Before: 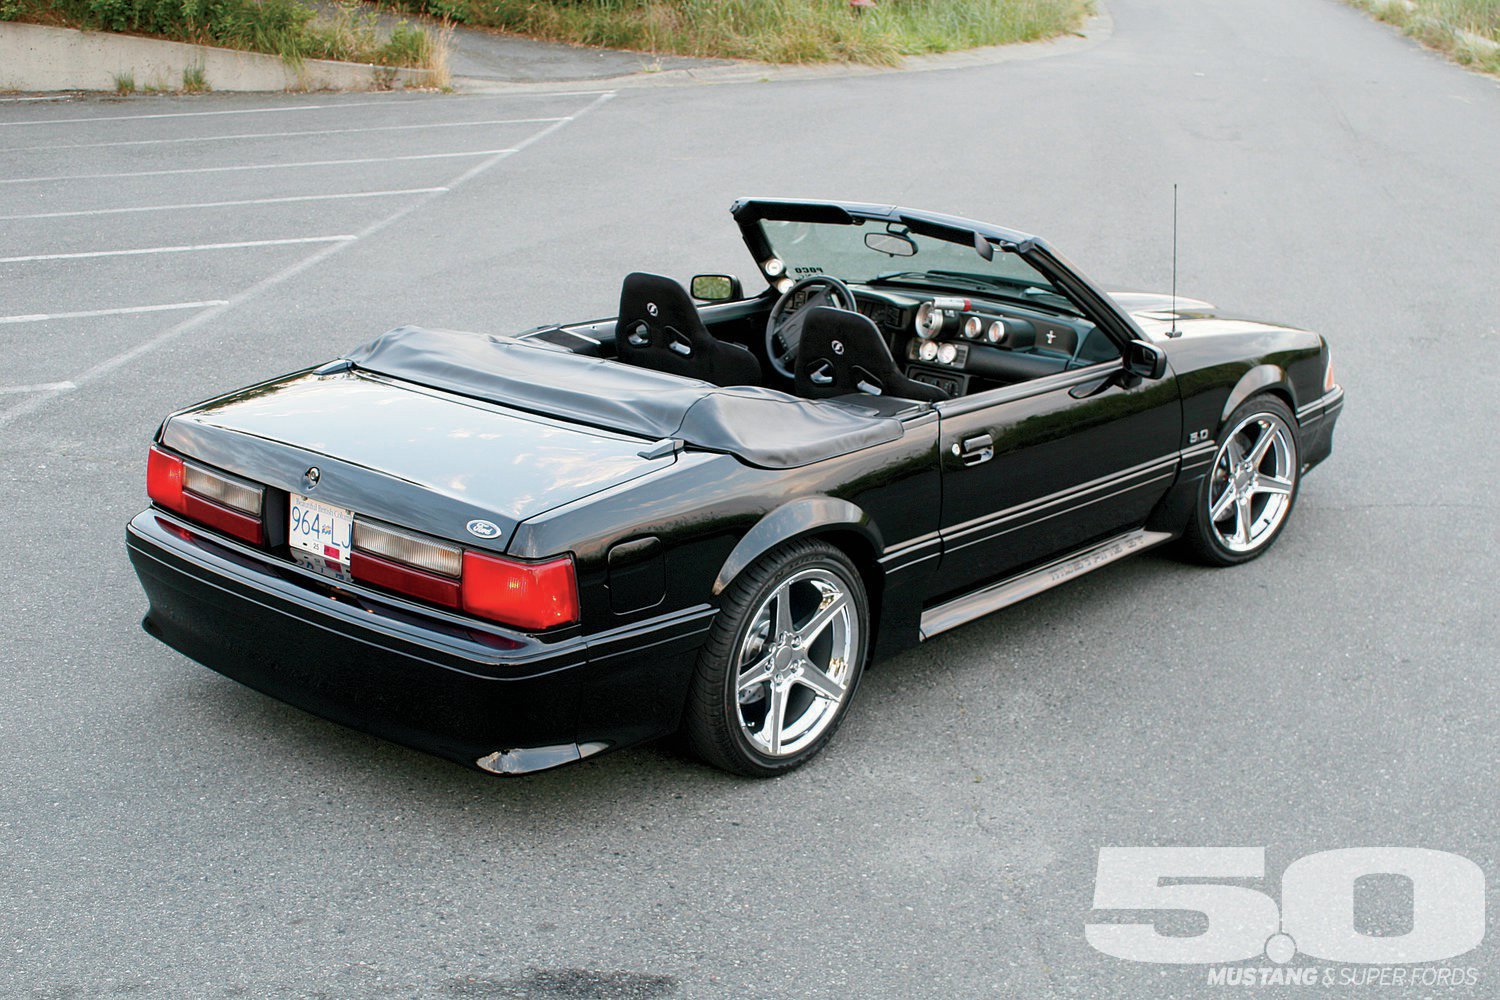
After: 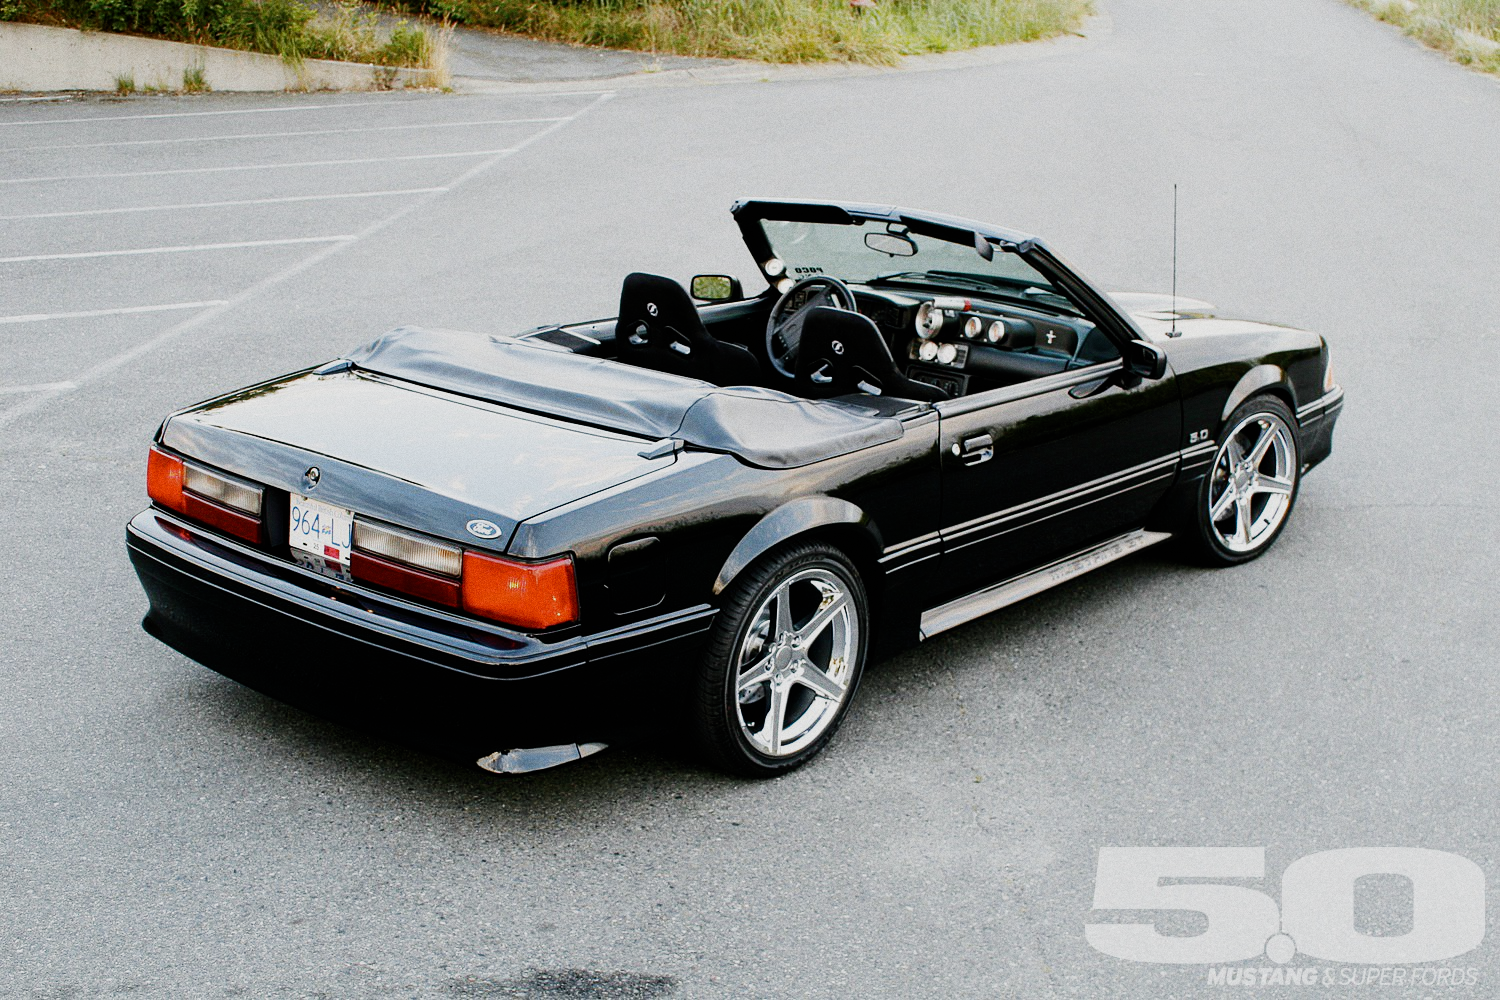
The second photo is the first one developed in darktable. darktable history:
sigmoid: contrast 1.8, skew -0.2, preserve hue 0%, red attenuation 0.1, red rotation 0.035, green attenuation 0.1, green rotation -0.017, blue attenuation 0.15, blue rotation -0.052, base primaries Rec2020
color contrast: green-magenta contrast 0.8, blue-yellow contrast 1.1, unbound 0
grain: coarseness 0.47 ISO
